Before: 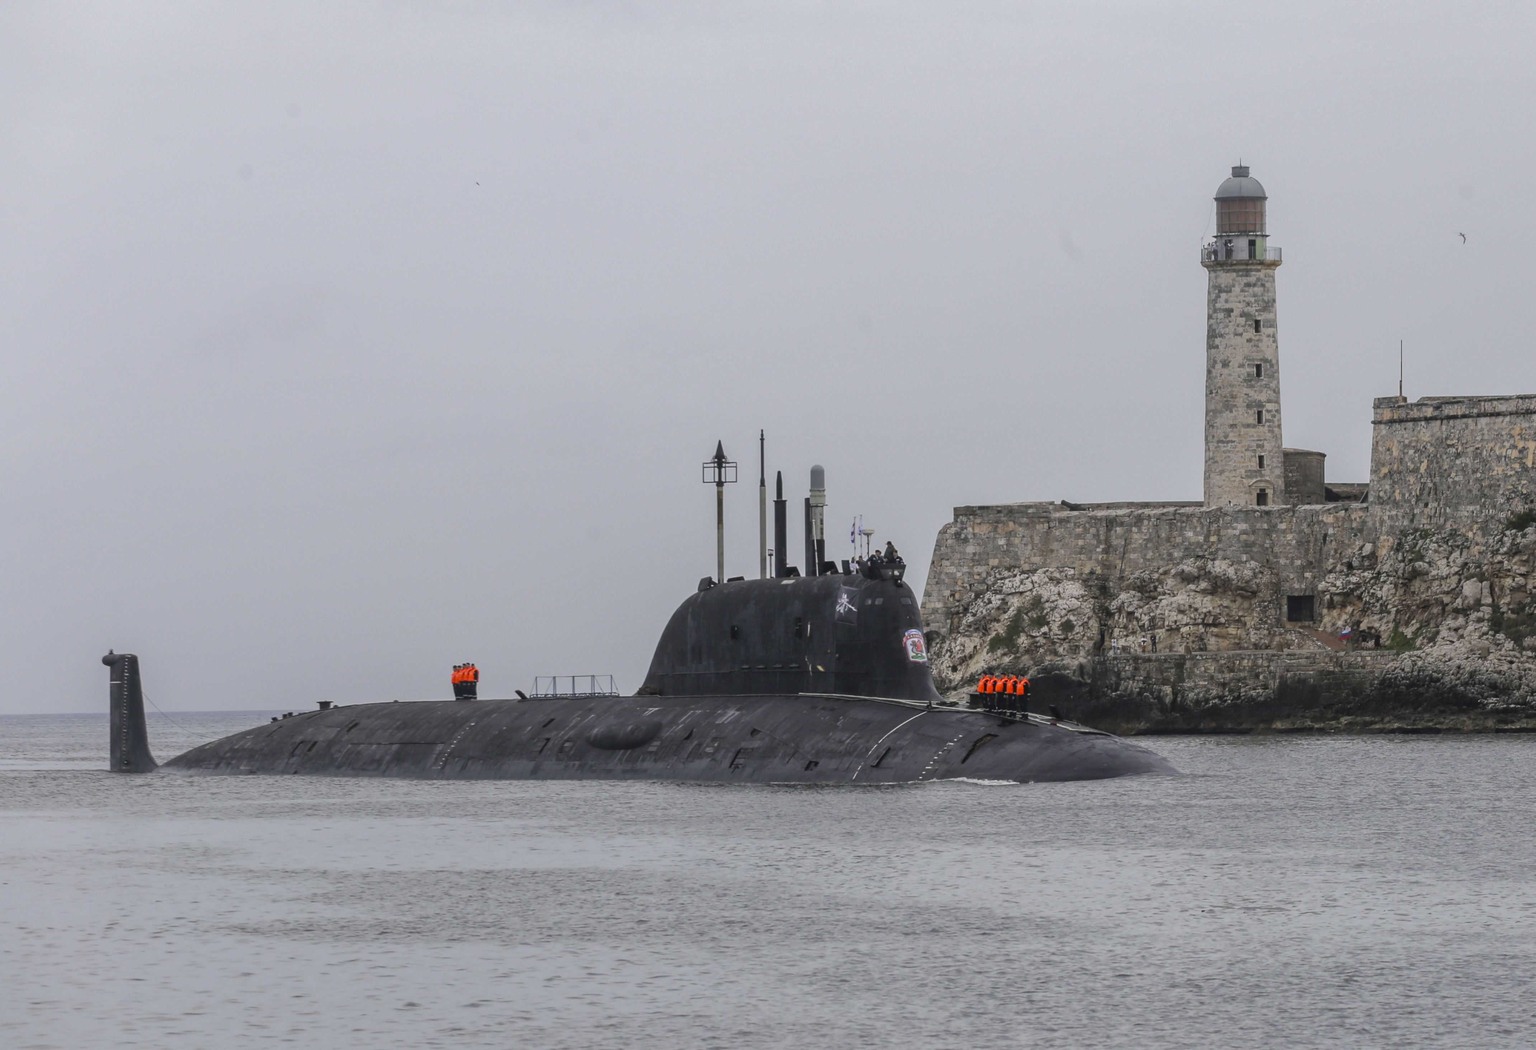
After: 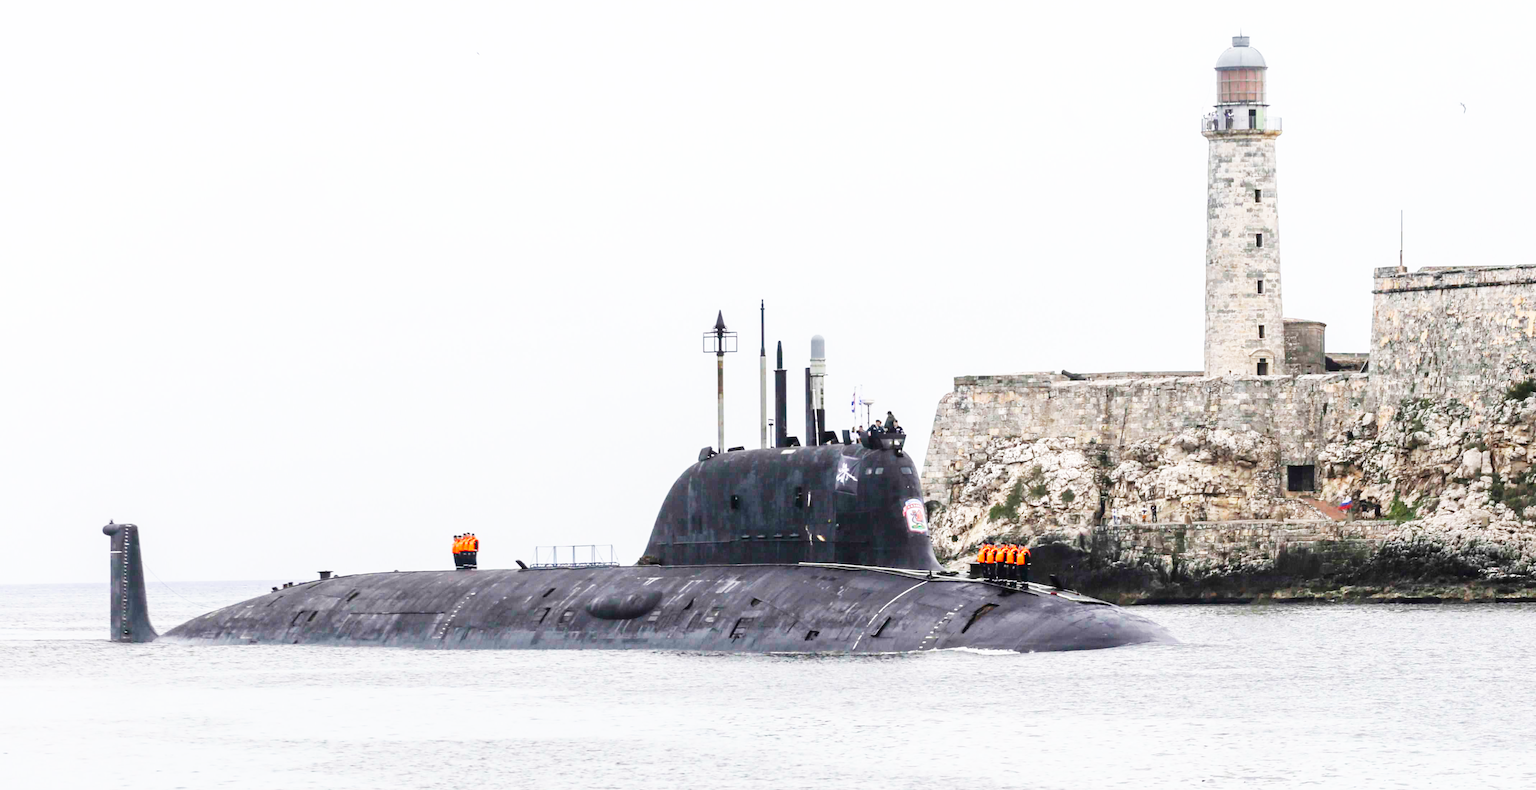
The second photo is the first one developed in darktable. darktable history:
crop and rotate: top 12.455%, bottom 12.232%
exposure: exposure 0.6 EV, compensate exposure bias true, compensate highlight preservation false
base curve: curves: ch0 [(0, 0) (0.007, 0.004) (0.027, 0.03) (0.046, 0.07) (0.207, 0.54) (0.442, 0.872) (0.673, 0.972) (1, 1)], preserve colors none
